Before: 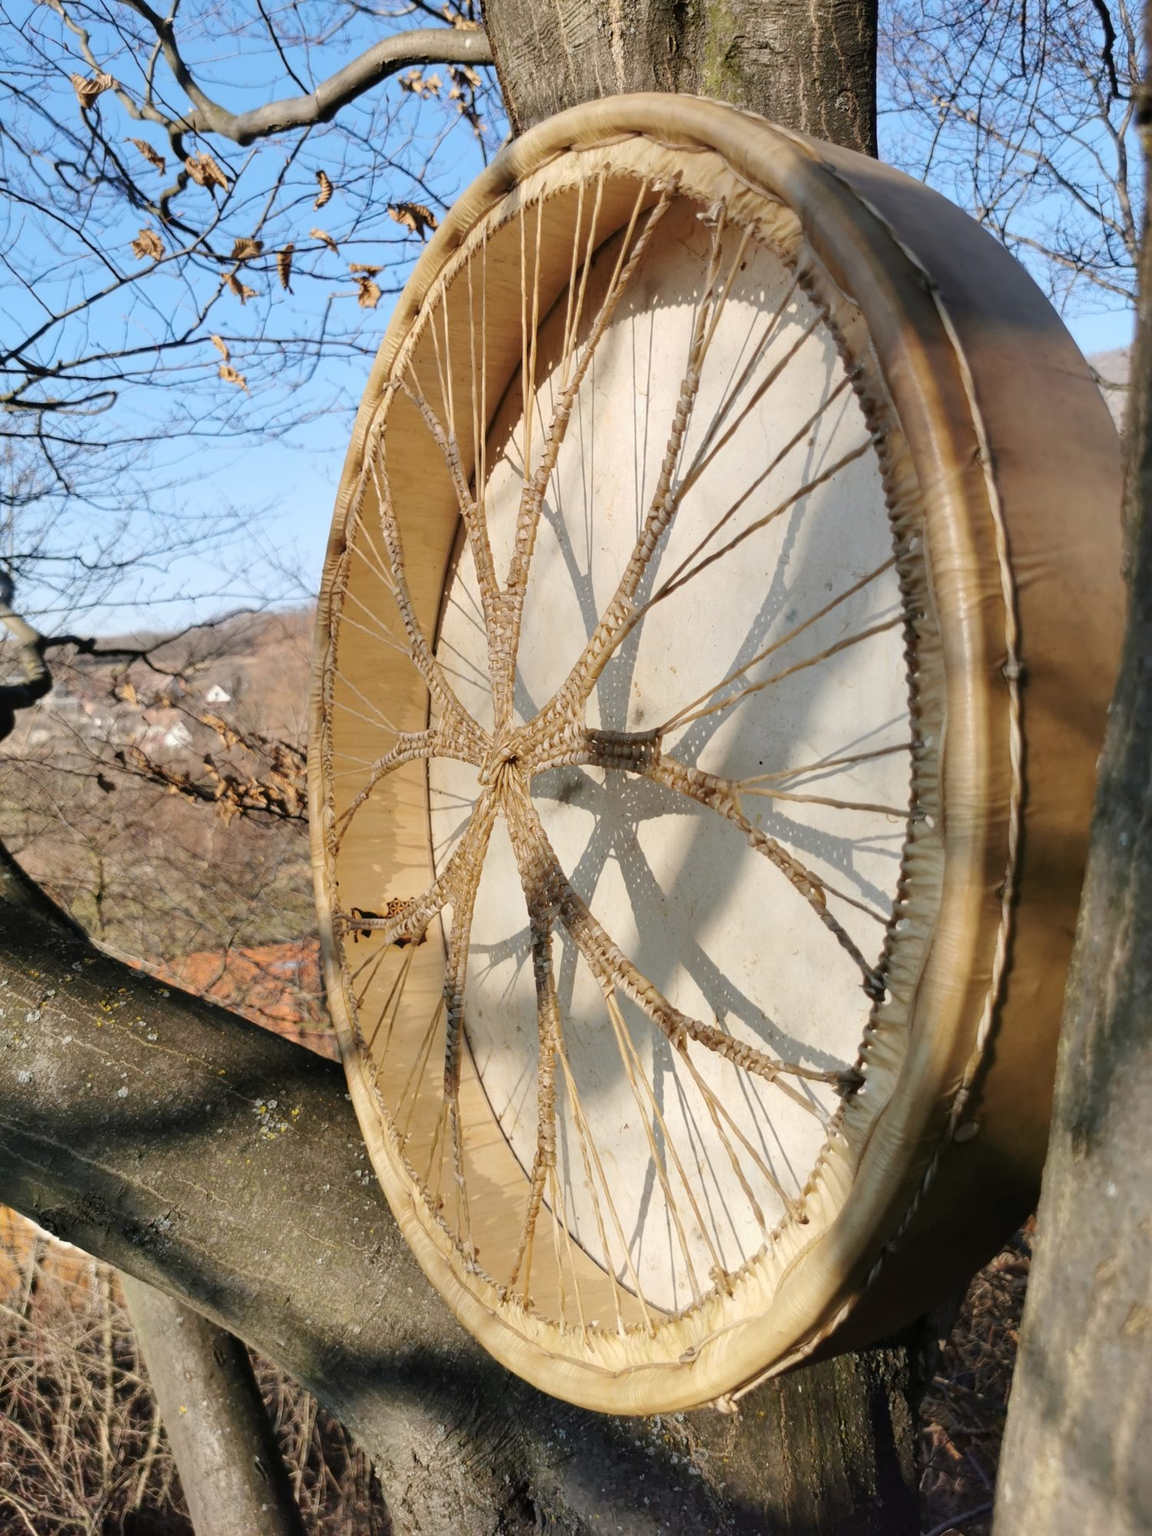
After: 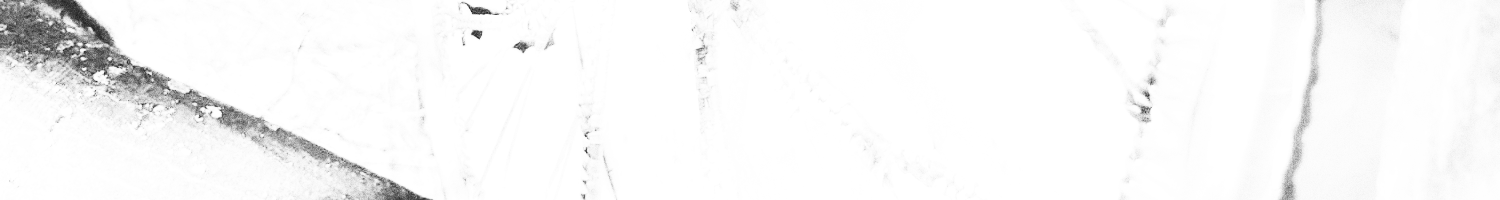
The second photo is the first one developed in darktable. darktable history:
color balance rgb: shadows lift › luminance -28.76%, shadows lift › chroma 10%, shadows lift › hue 230°, power › chroma 0.5%, power › hue 215°, highlights gain › luminance 7.14%, highlights gain › chroma 1%, highlights gain › hue 50°, global offset › luminance -0.29%, global offset › hue 260°, perceptual saturation grading › global saturation 20%, perceptual saturation grading › highlights -13.92%, perceptual saturation grading › shadows 50%
contrast brightness saturation: contrast 0.53, brightness 0.47, saturation -1
exposure: black level correction 0, exposure 4 EV, compensate exposure bias true, compensate highlight preservation false
crop and rotate: top 59.084%, bottom 30.916%
filmic rgb: black relative exposure -4.38 EV, white relative exposure 4.56 EV, hardness 2.37, contrast 1.05
grain: coarseness 10.62 ISO, strength 55.56%
